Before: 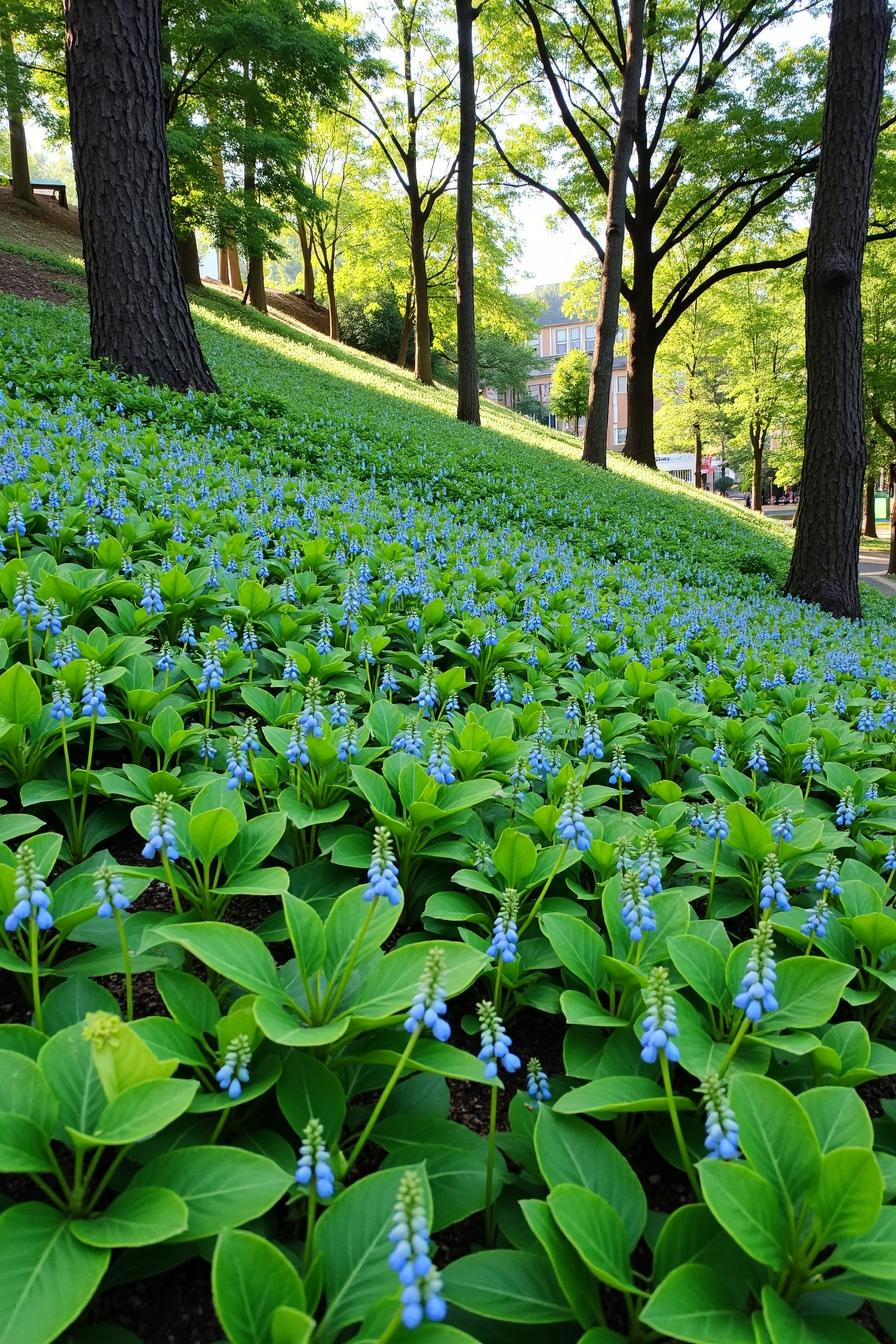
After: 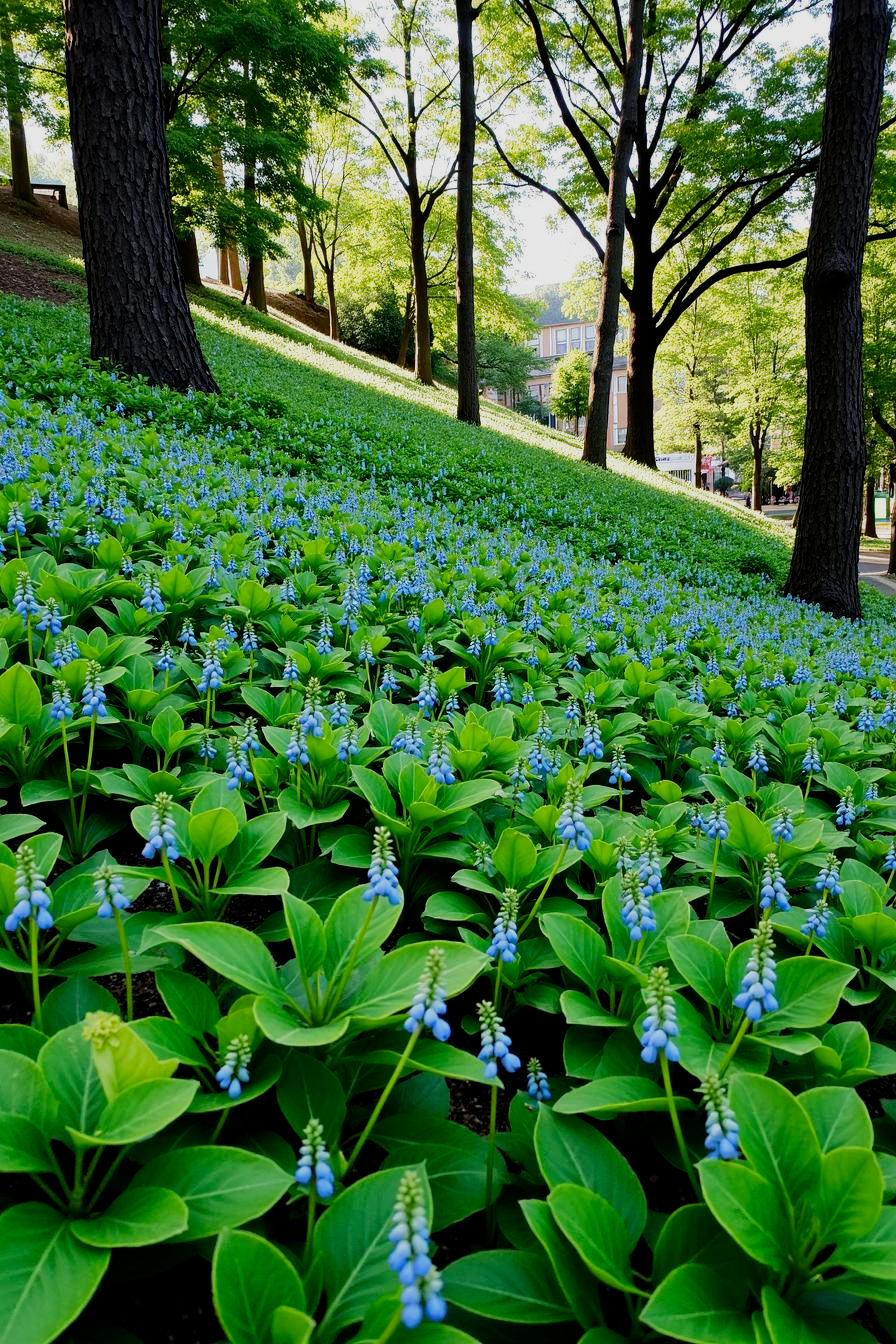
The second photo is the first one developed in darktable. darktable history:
filmic rgb: middle gray luminance 21.62%, black relative exposure -14.02 EV, white relative exposure 2.95 EV, target black luminance 0%, hardness 8.77, latitude 60.02%, contrast 1.204, highlights saturation mix 4.9%, shadows ↔ highlights balance 41.62%, add noise in highlights 0.001, preserve chrominance no, color science v3 (2019), use custom middle-gray values true, contrast in highlights soft
